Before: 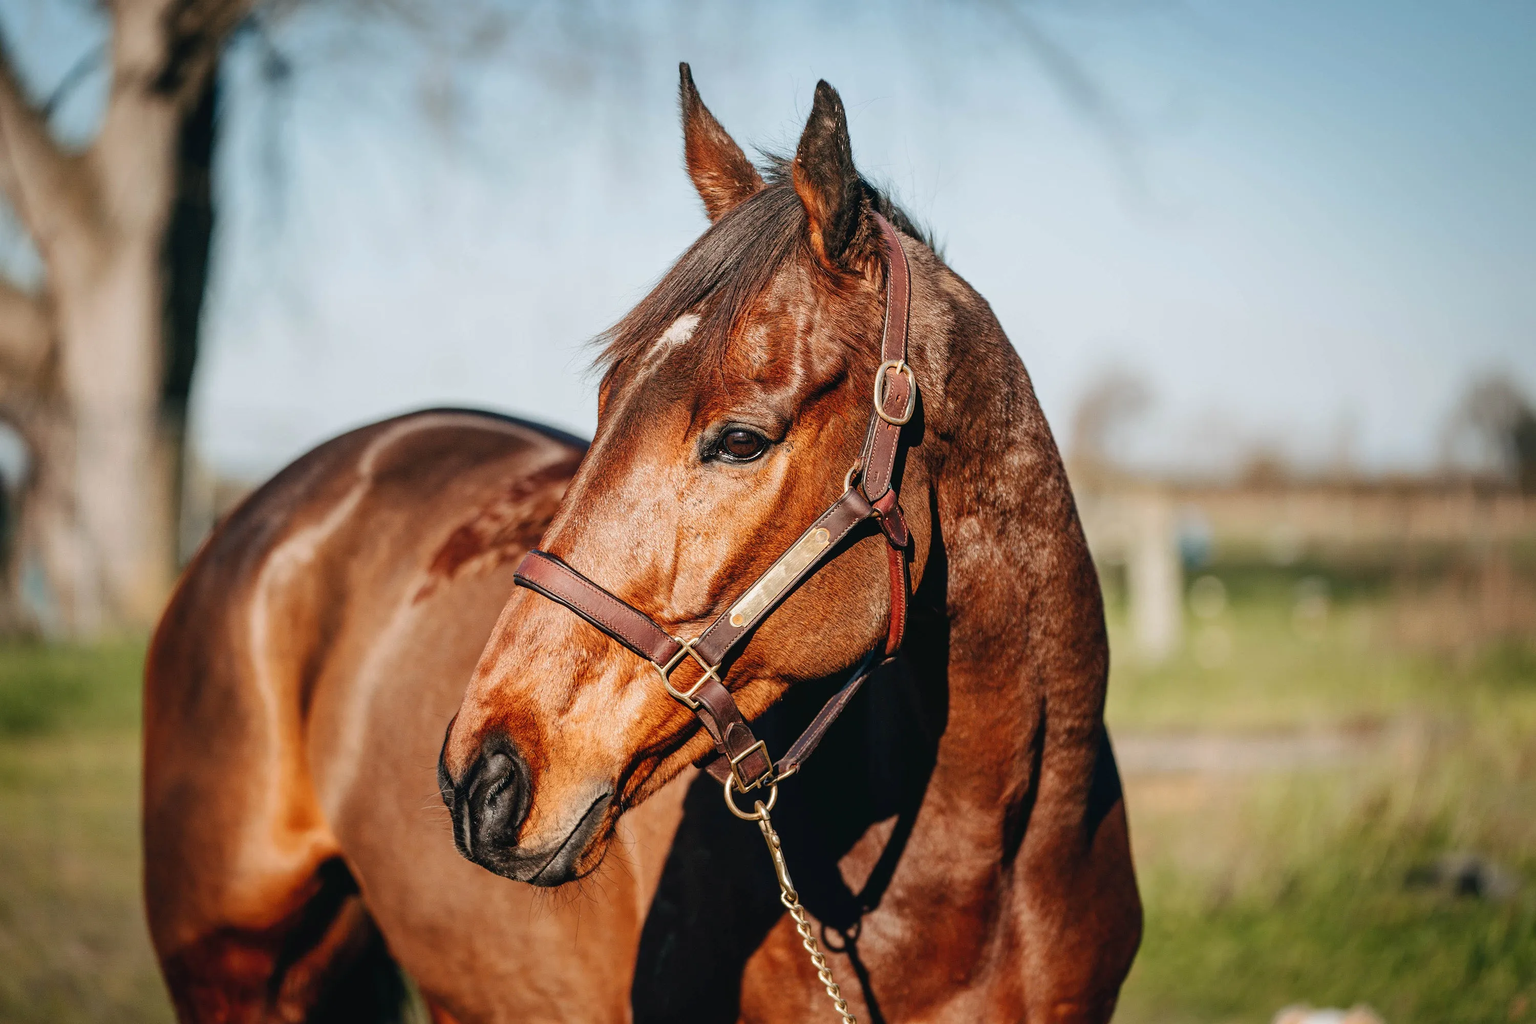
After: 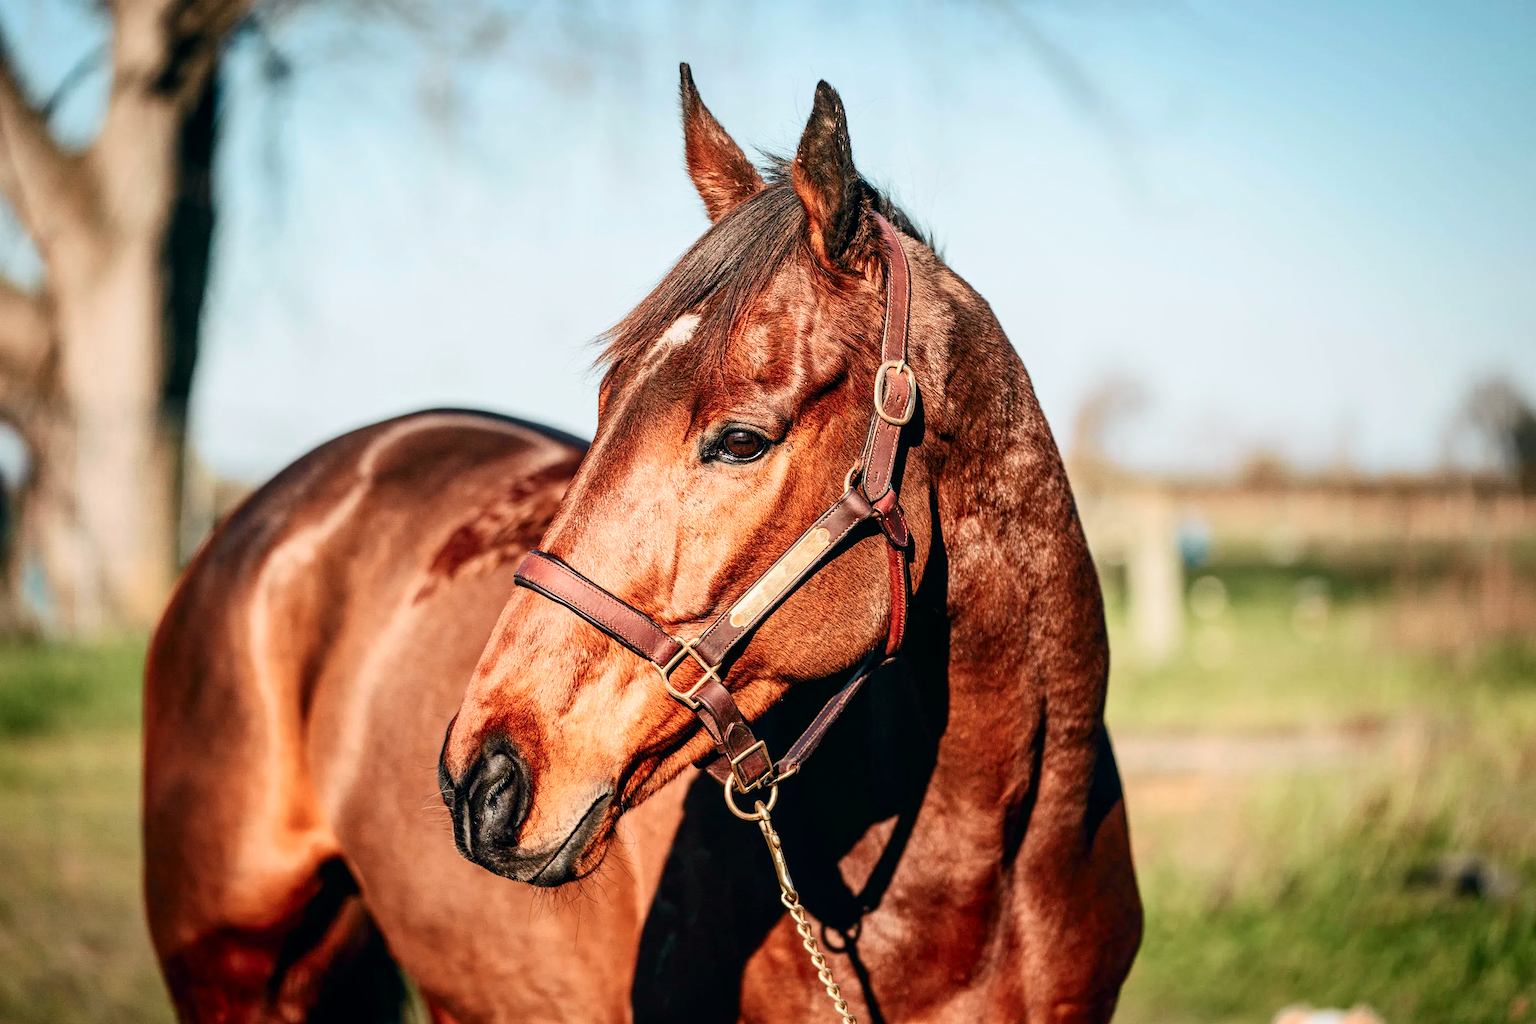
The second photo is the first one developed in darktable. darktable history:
tone curve: curves: ch0 [(0, 0) (0.051, 0.03) (0.096, 0.071) (0.241, 0.247) (0.455, 0.525) (0.594, 0.697) (0.741, 0.845) (0.871, 0.933) (1, 0.984)]; ch1 [(0, 0) (0.1, 0.038) (0.318, 0.243) (0.399, 0.351) (0.478, 0.469) (0.499, 0.499) (0.534, 0.549) (0.565, 0.594) (0.601, 0.634) (0.666, 0.7) (1, 1)]; ch2 [(0, 0) (0.453, 0.45) (0.479, 0.483) (0.504, 0.499) (0.52, 0.519) (0.541, 0.559) (0.592, 0.612) (0.824, 0.815) (1, 1)], color space Lab, independent channels, preserve colors none
local contrast: highlights 100%, shadows 100%, detail 120%, midtone range 0.2
